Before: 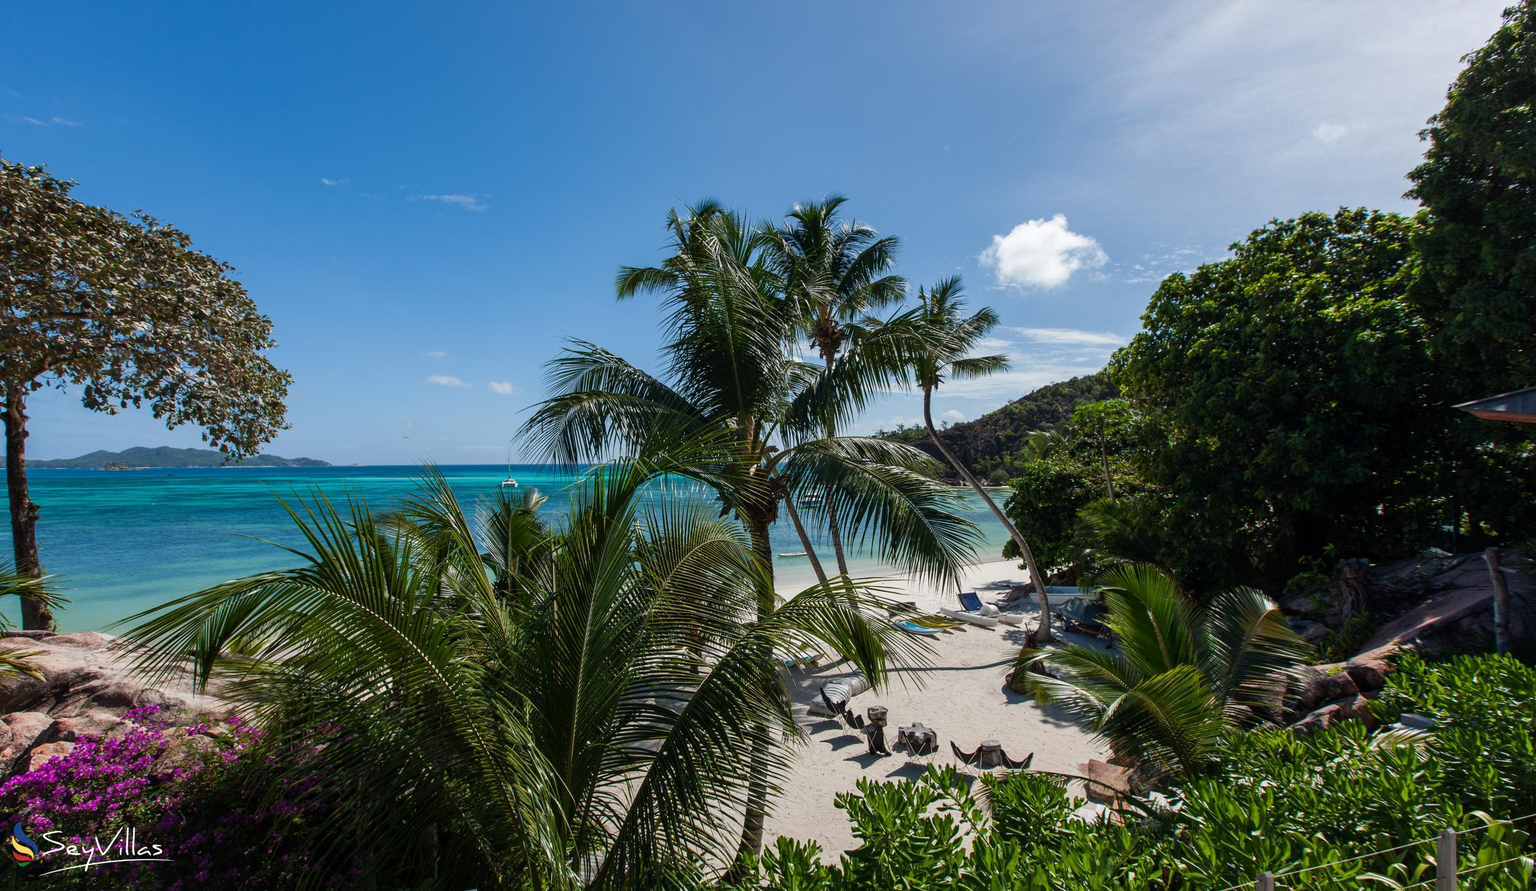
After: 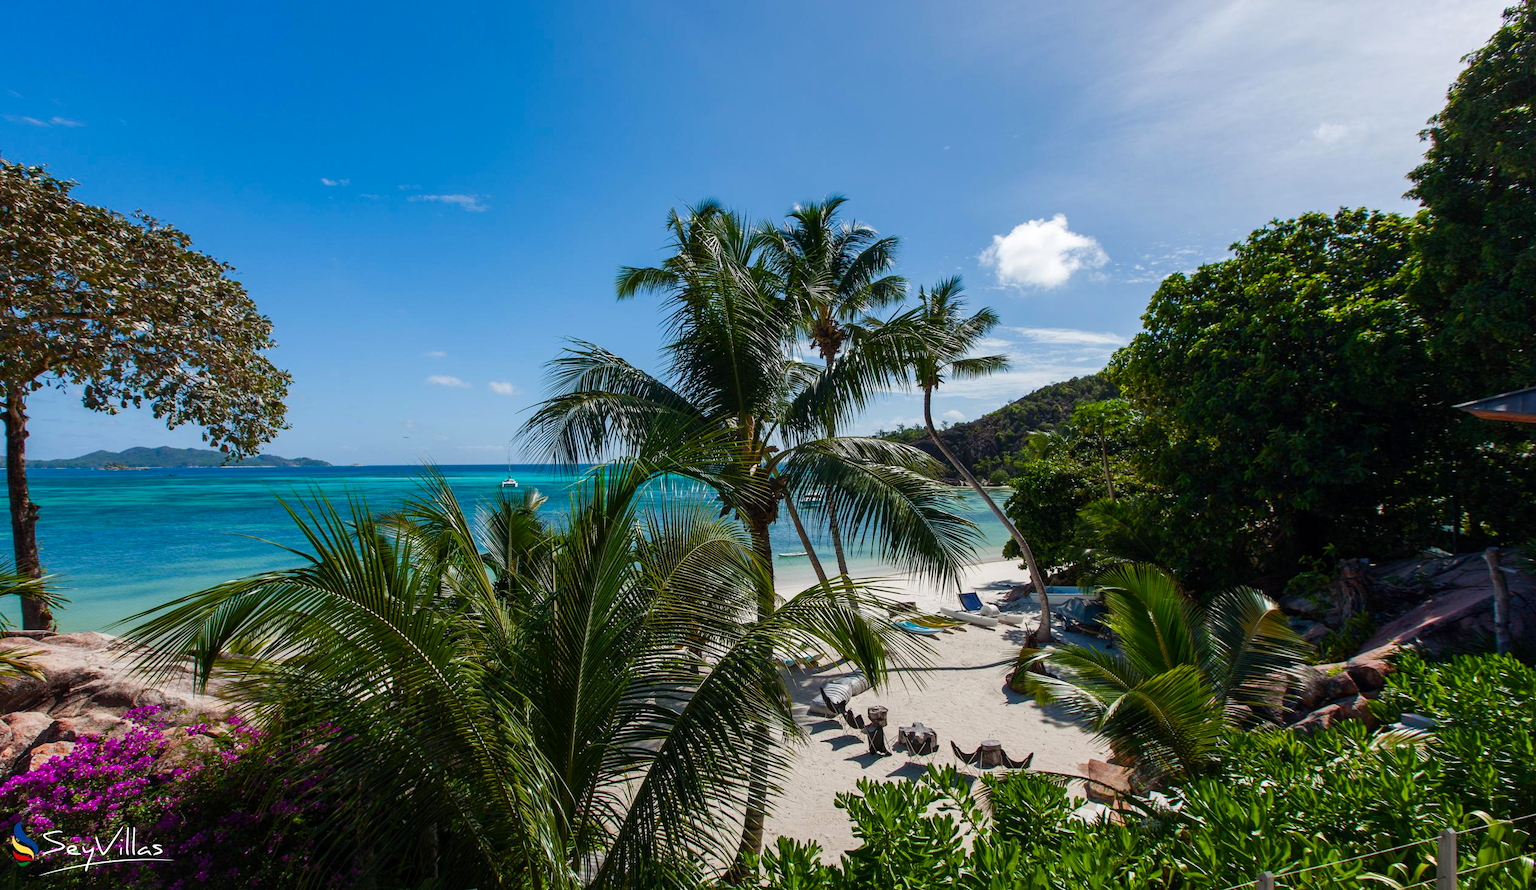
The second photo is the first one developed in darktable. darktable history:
color balance rgb: perceptual saturation grading › global saturation 21.189%, perceptual saturation grading › highlights -19.821%, perceptual saturation grading › shadows 29.48%
levels: levels [0, 0.492, 0.984]
